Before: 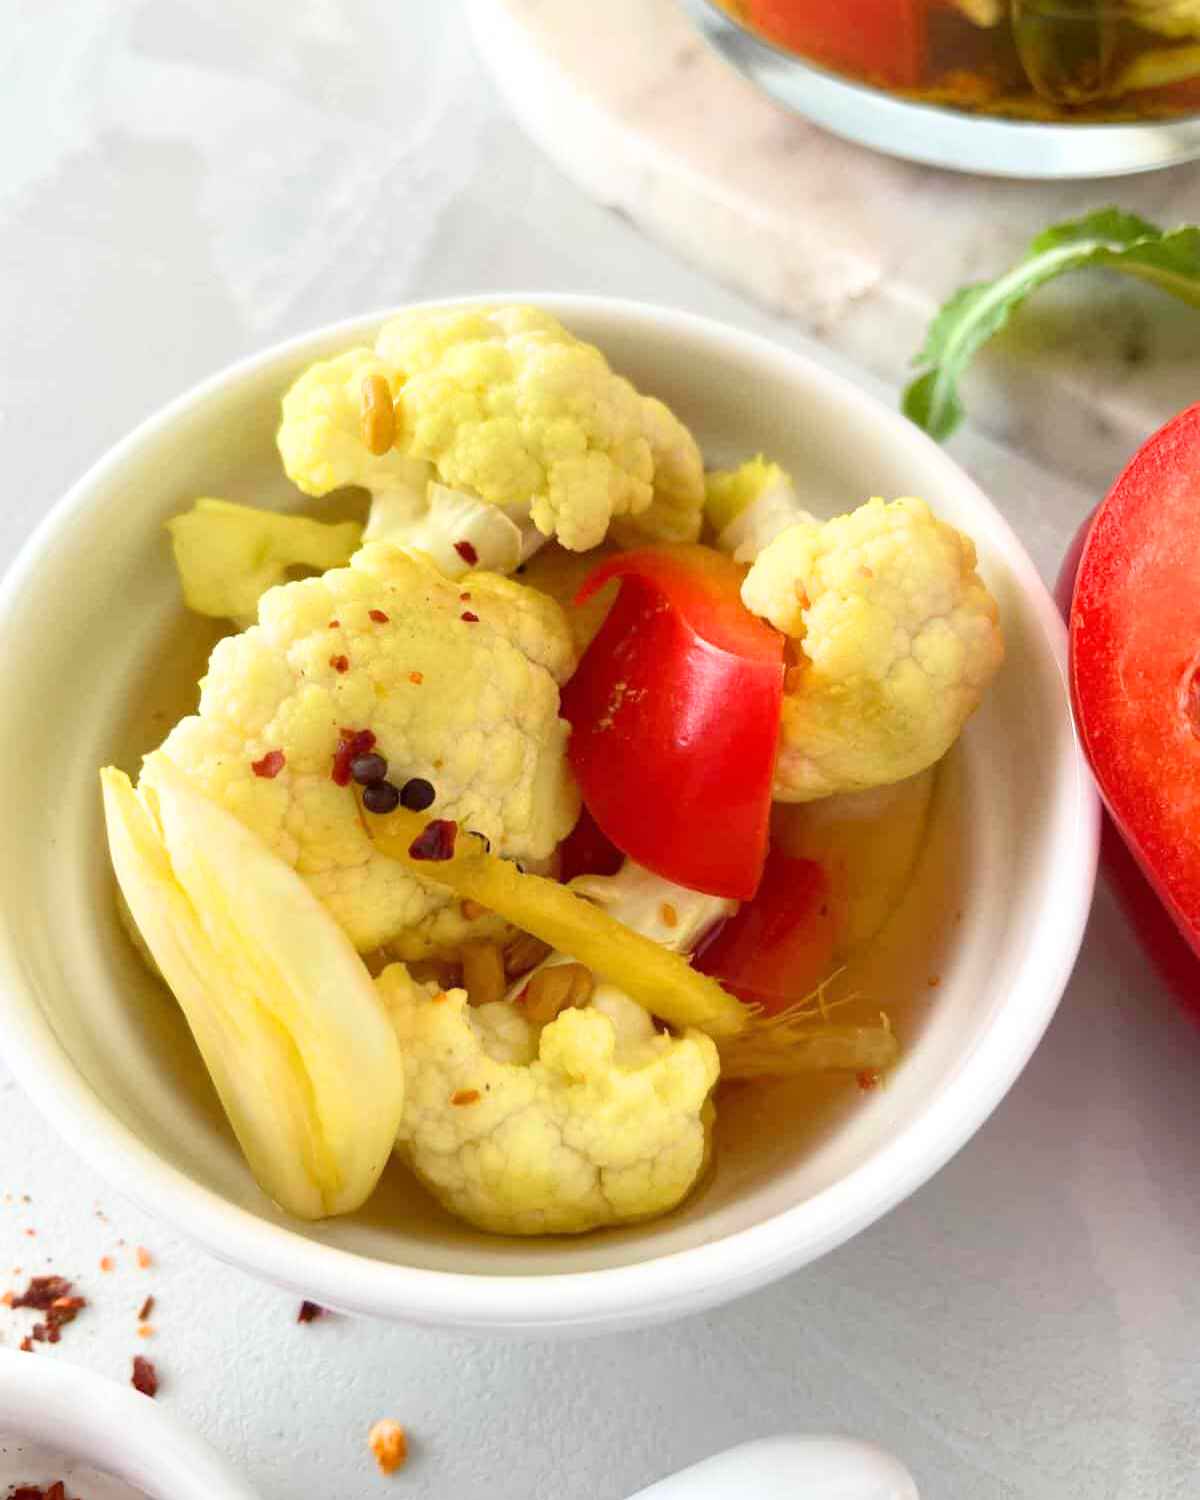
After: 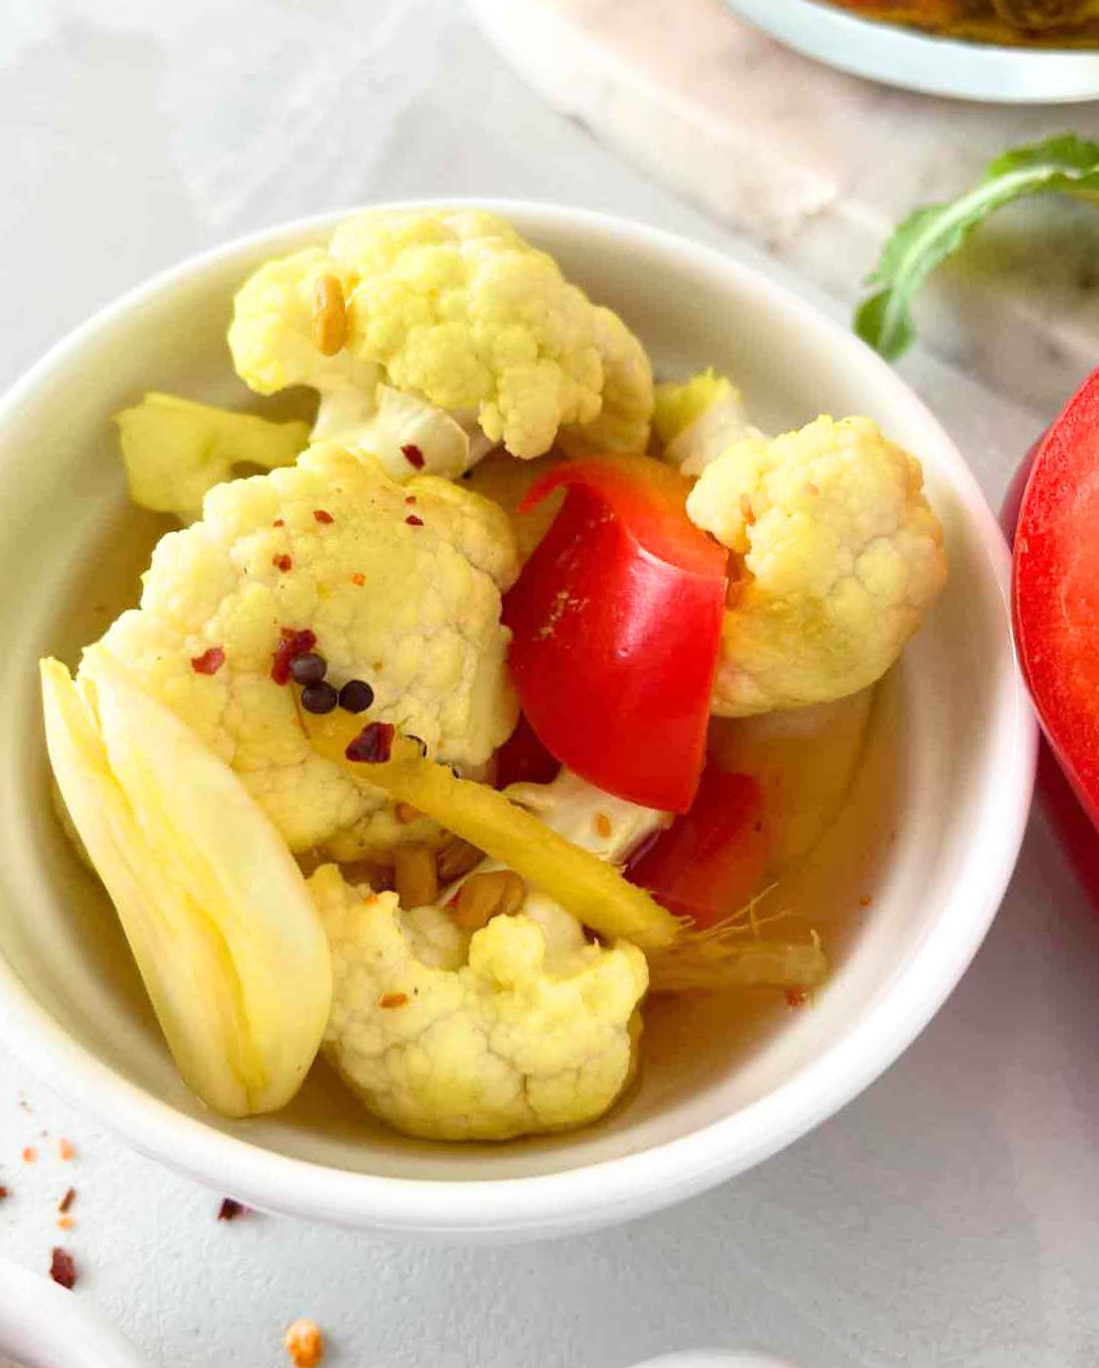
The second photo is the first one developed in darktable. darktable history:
base curve: curves: ch0 [(0, 0) (0.297, 0.298) (1, 1)], preserve colors none
crop and rotate: angle -1.99°, left 3.08%, top 4.266%, right 1.414%, bottom 0.6%
